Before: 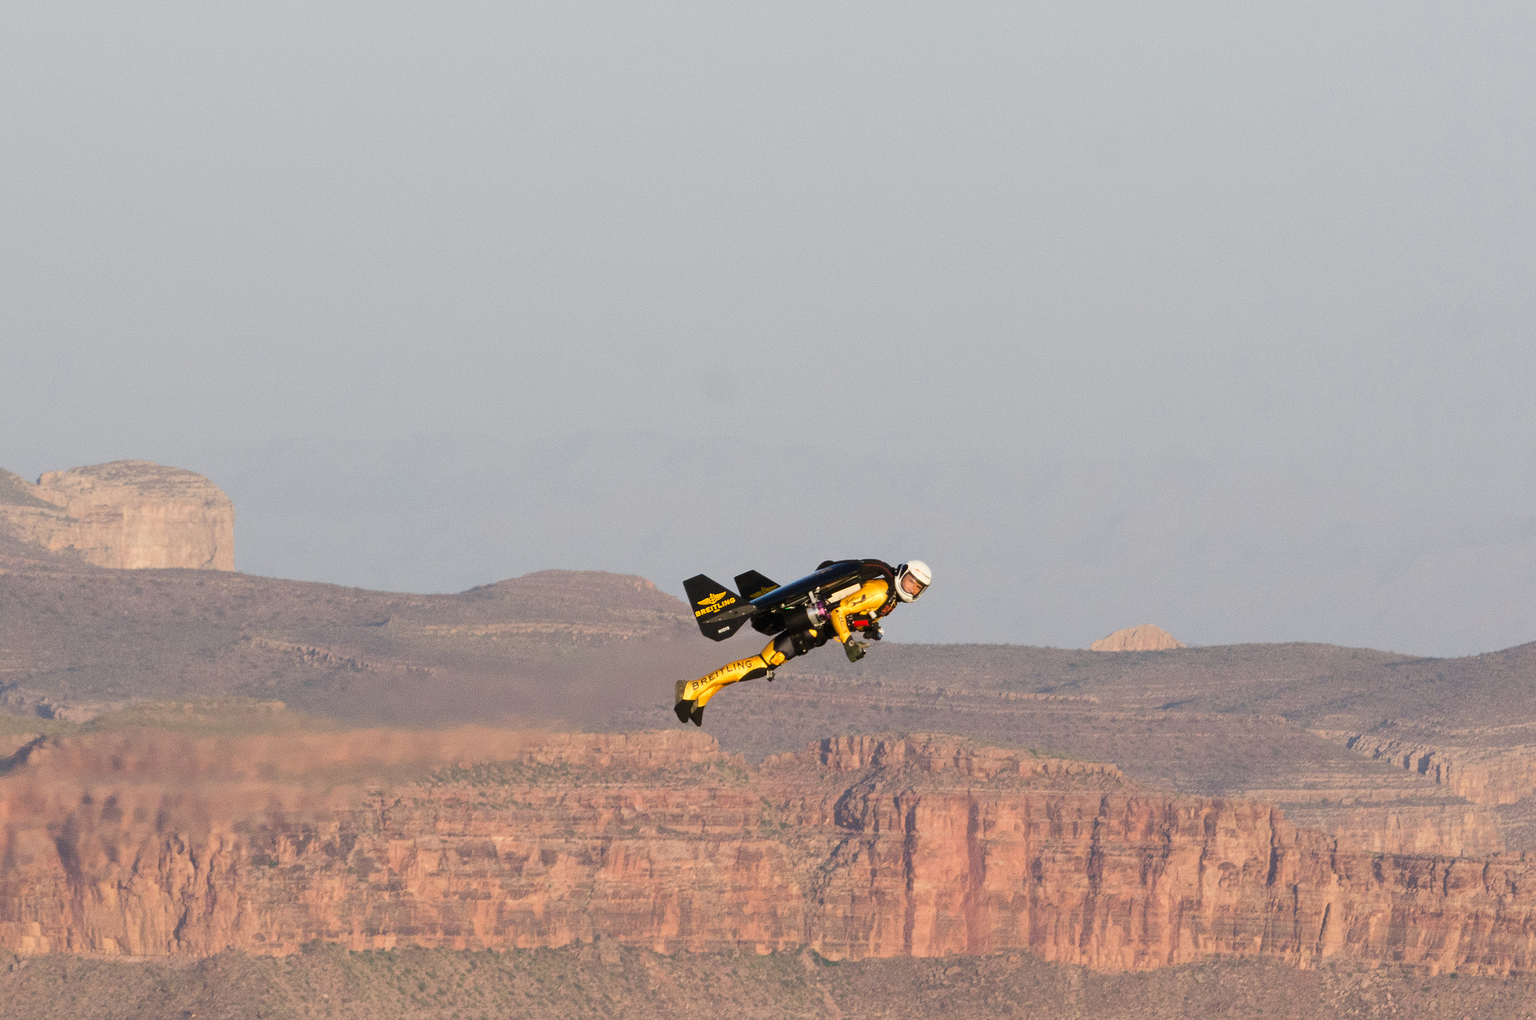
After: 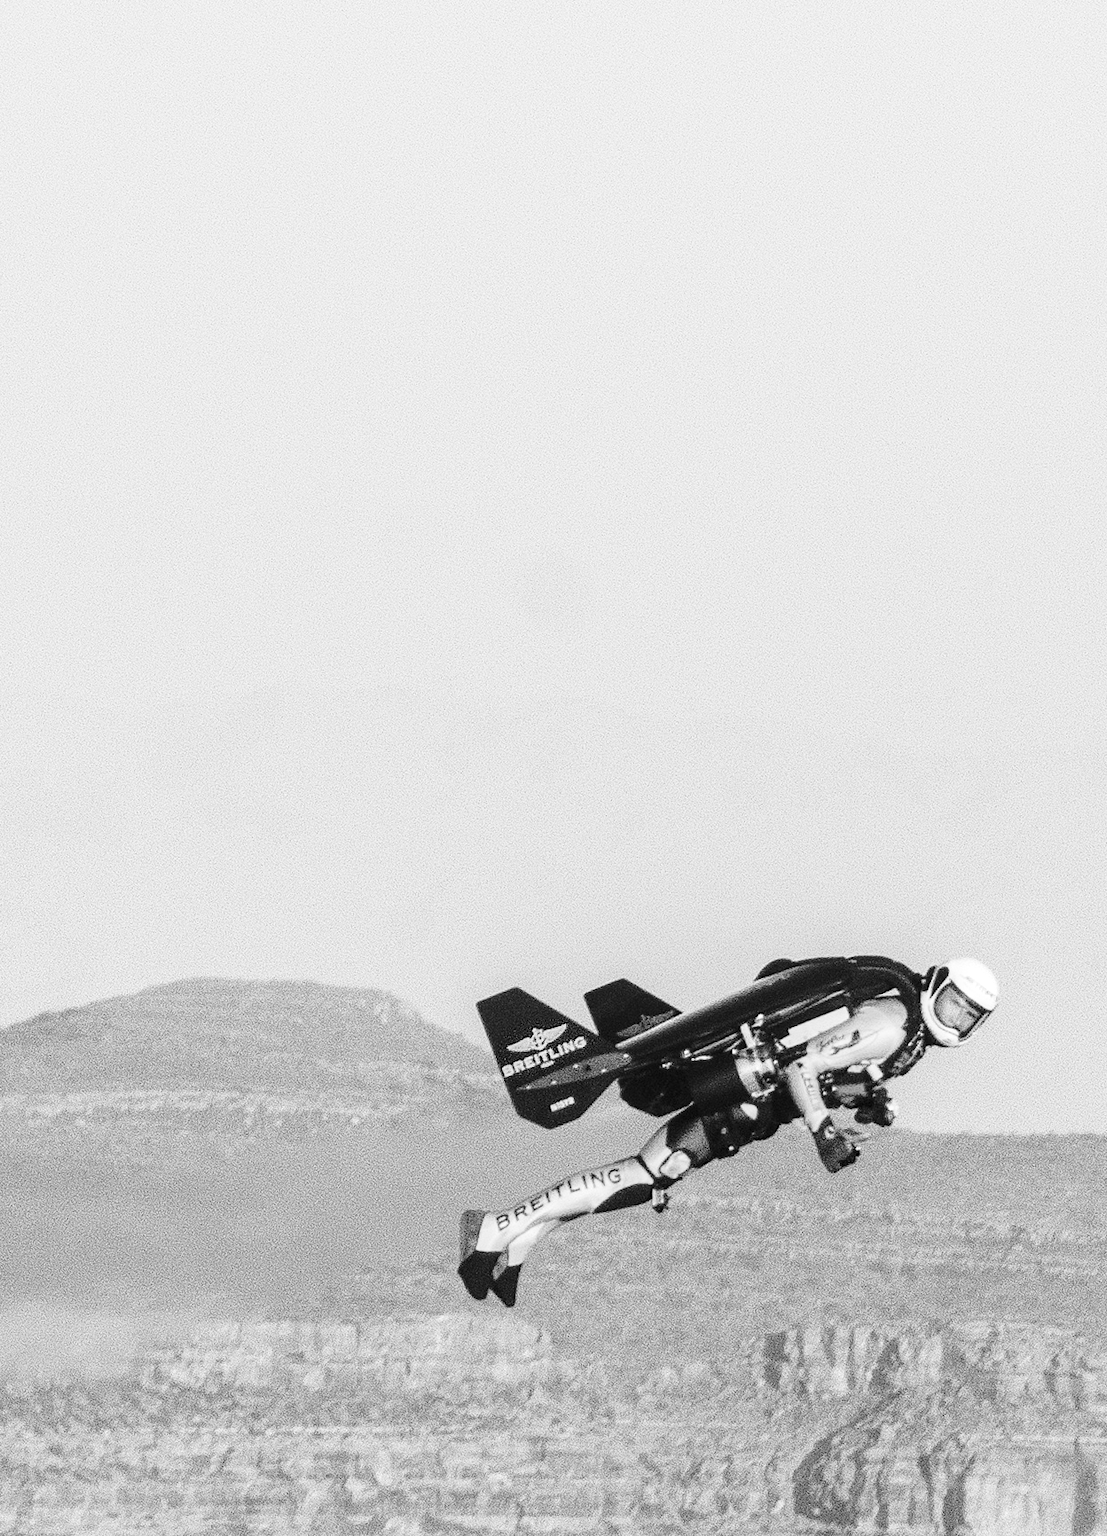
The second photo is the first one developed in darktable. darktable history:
local contrast: on, module defaults
color calibration: output gray [0.31, 0.36, 0.33, 0], illuminant Planckian (black body), adaptation linear Bradford (ICC v4), x 0.36, y 0.366, temperature 4478.76 K
exposure: black level correction 0, exposure 0.199 EV, compensate exposure bias true, compensate highlight preservation false
base curve: curves: ch0 [(0, 0) (0.028, 0.03) (0.121, 0.232) (0.46, 0.748) (0.859, 0.968) (1, 1)]
crop and rotate: left 29.703%, top 10.205%, right 35.918%, bottom 18.038%
